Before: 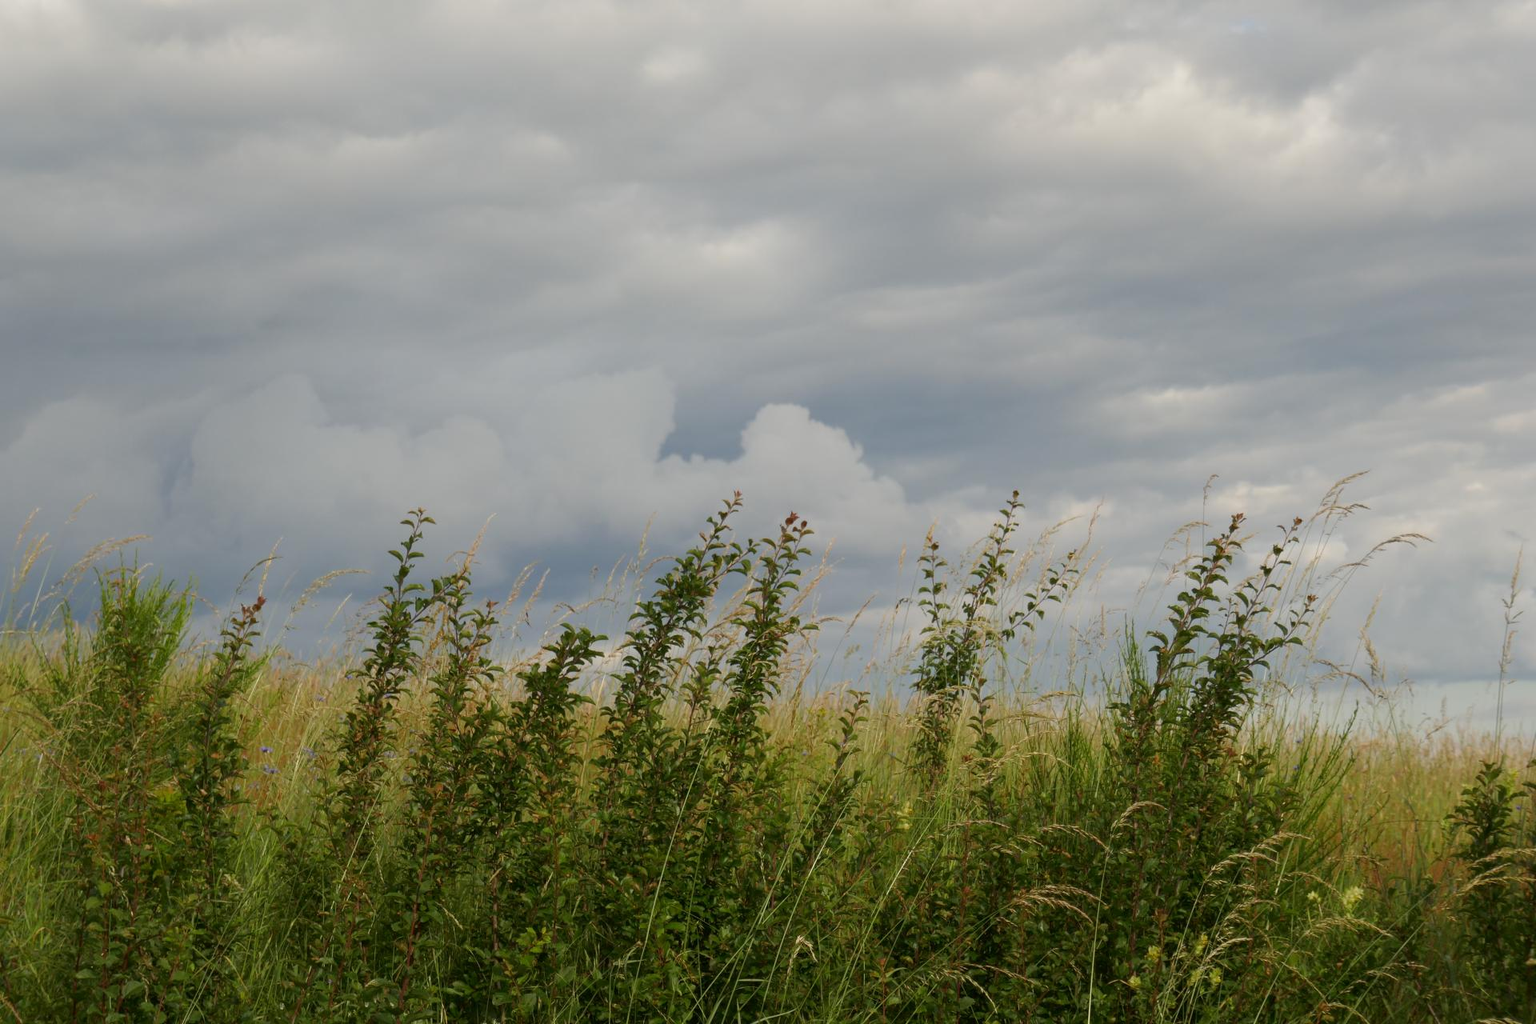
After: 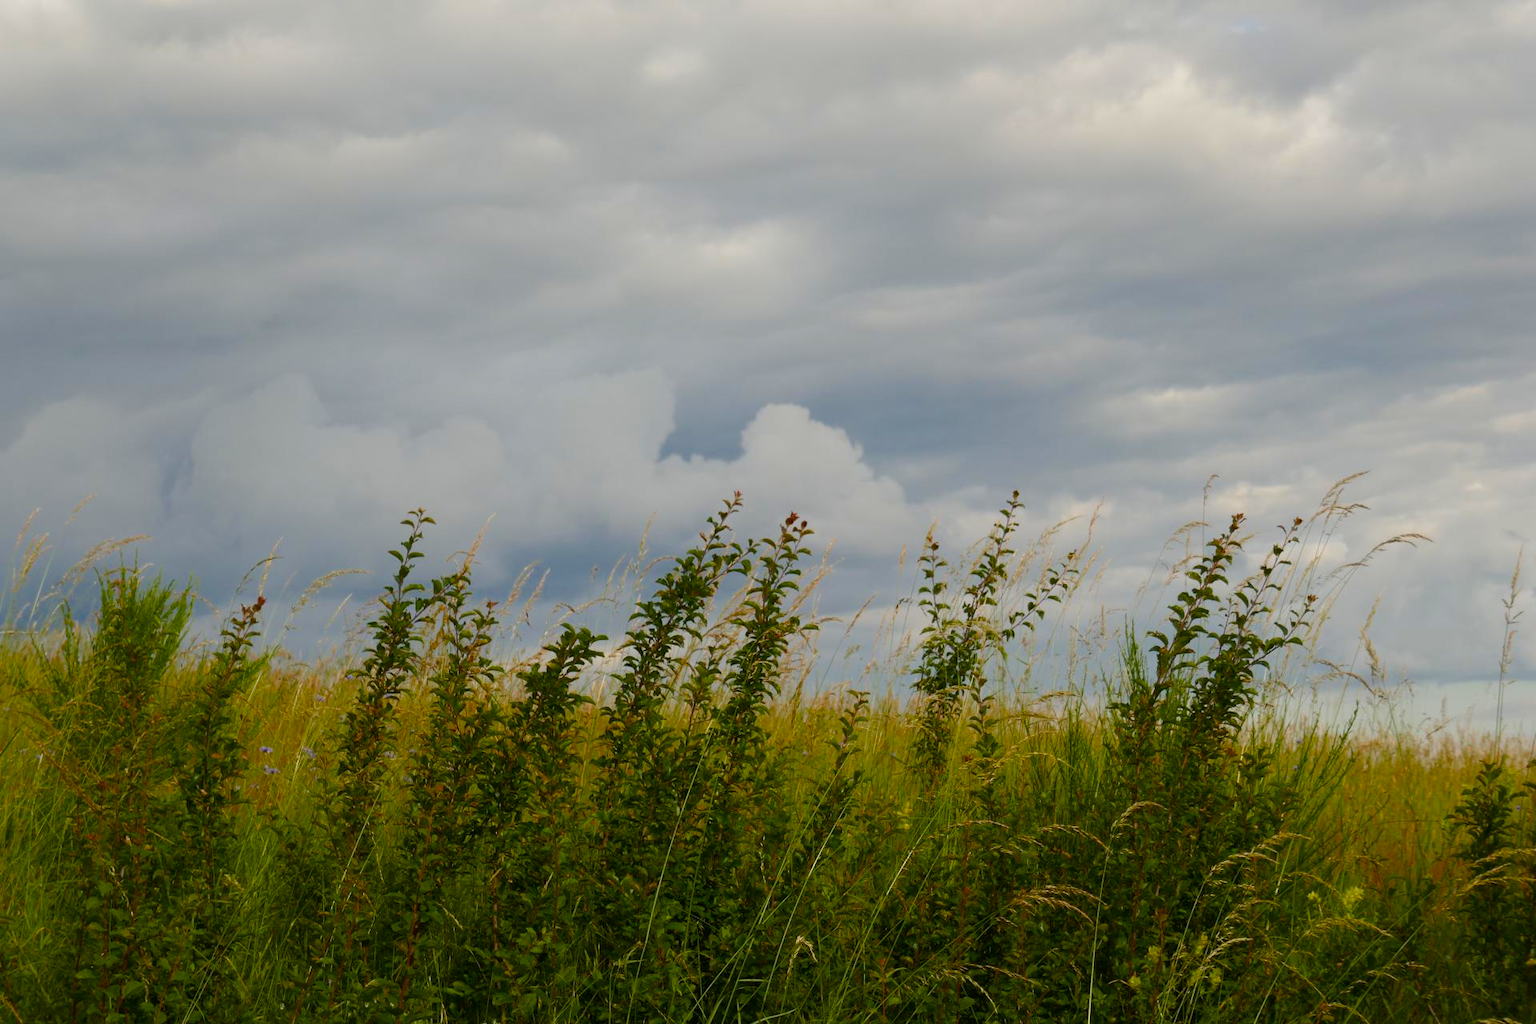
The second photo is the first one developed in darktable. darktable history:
color balance rgb: shadows lift › chroma 0.659%, shadows lift › hue 112.24°, perceptual saturation grading › global saturation 31.055%, saturation formula JzAzBz (2021)
